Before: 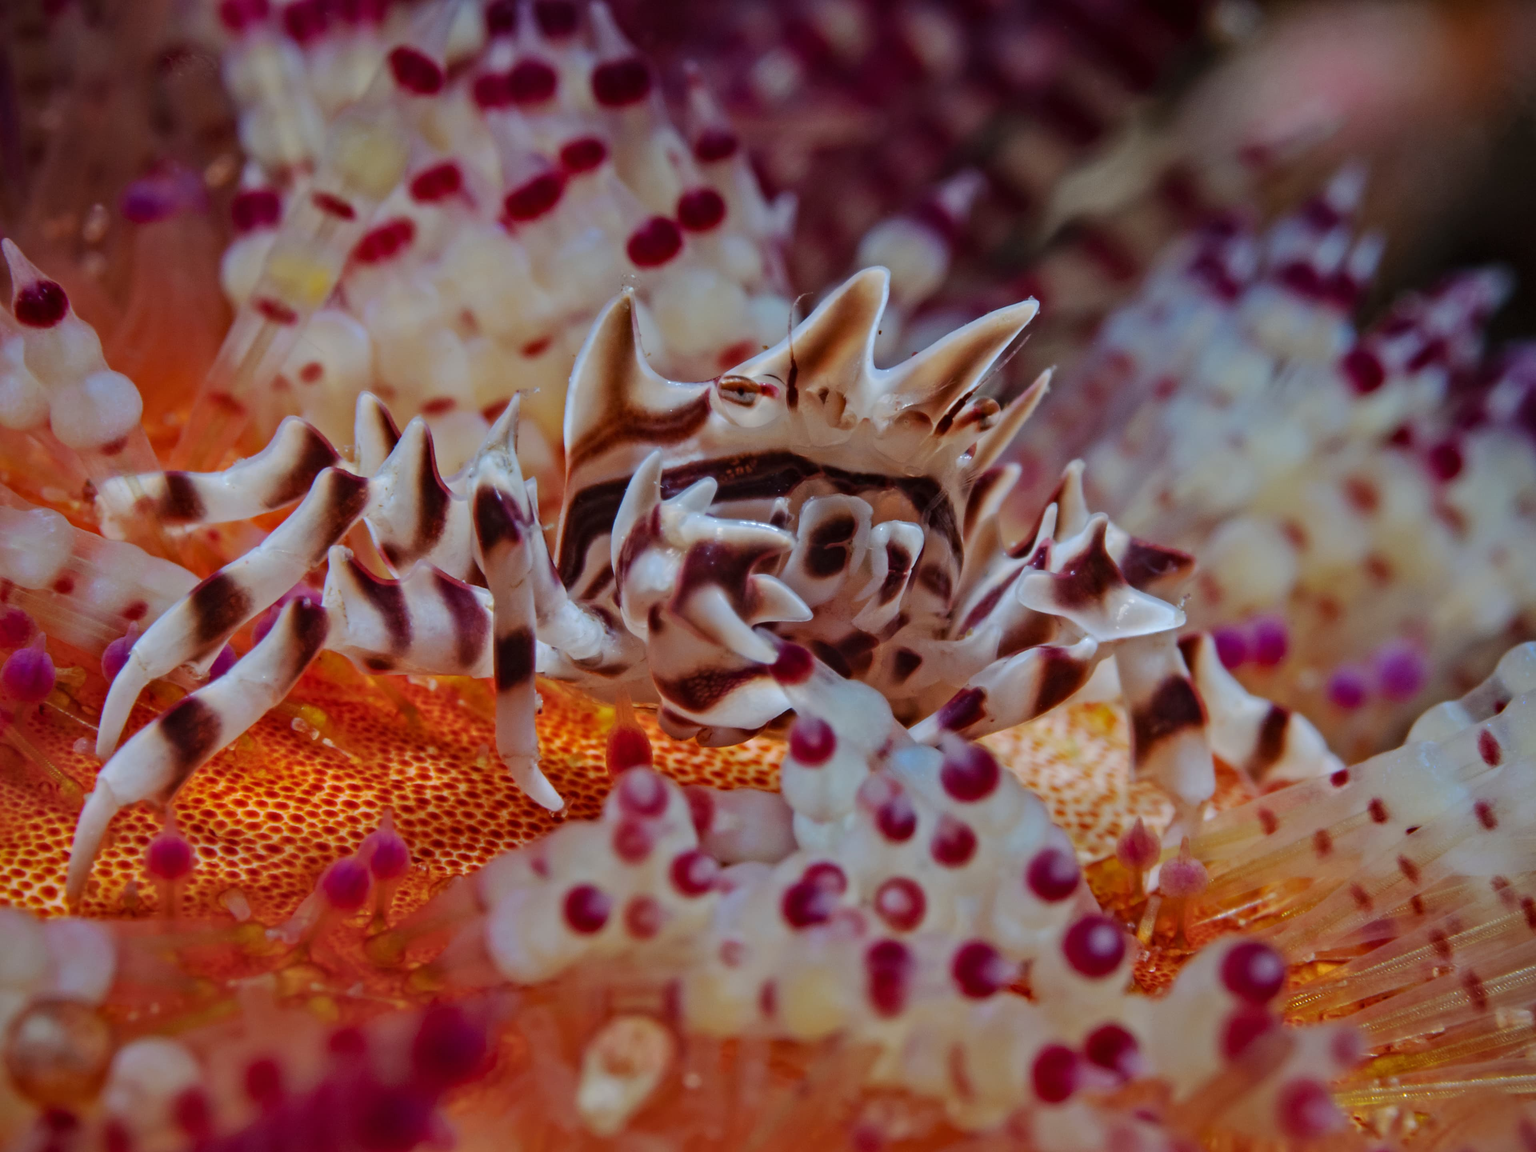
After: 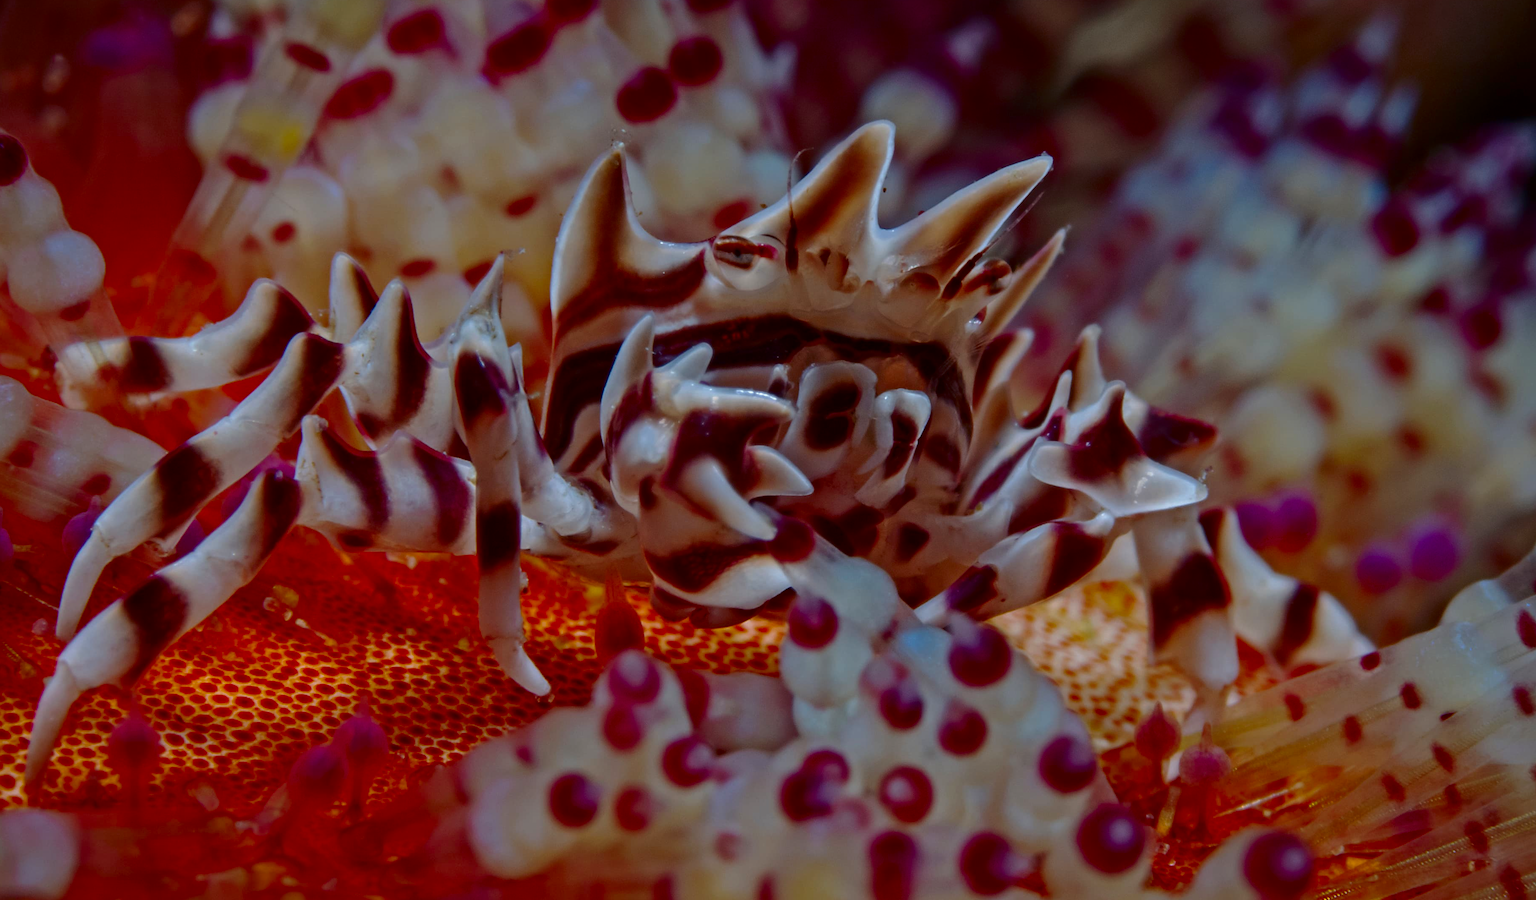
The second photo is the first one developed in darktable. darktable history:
contrast brightness saturation: brightness -0.255, saturation 0.196
crop and rotate: left 2.831%, top 13.293%, right 2.519%, bottom 12.692%
